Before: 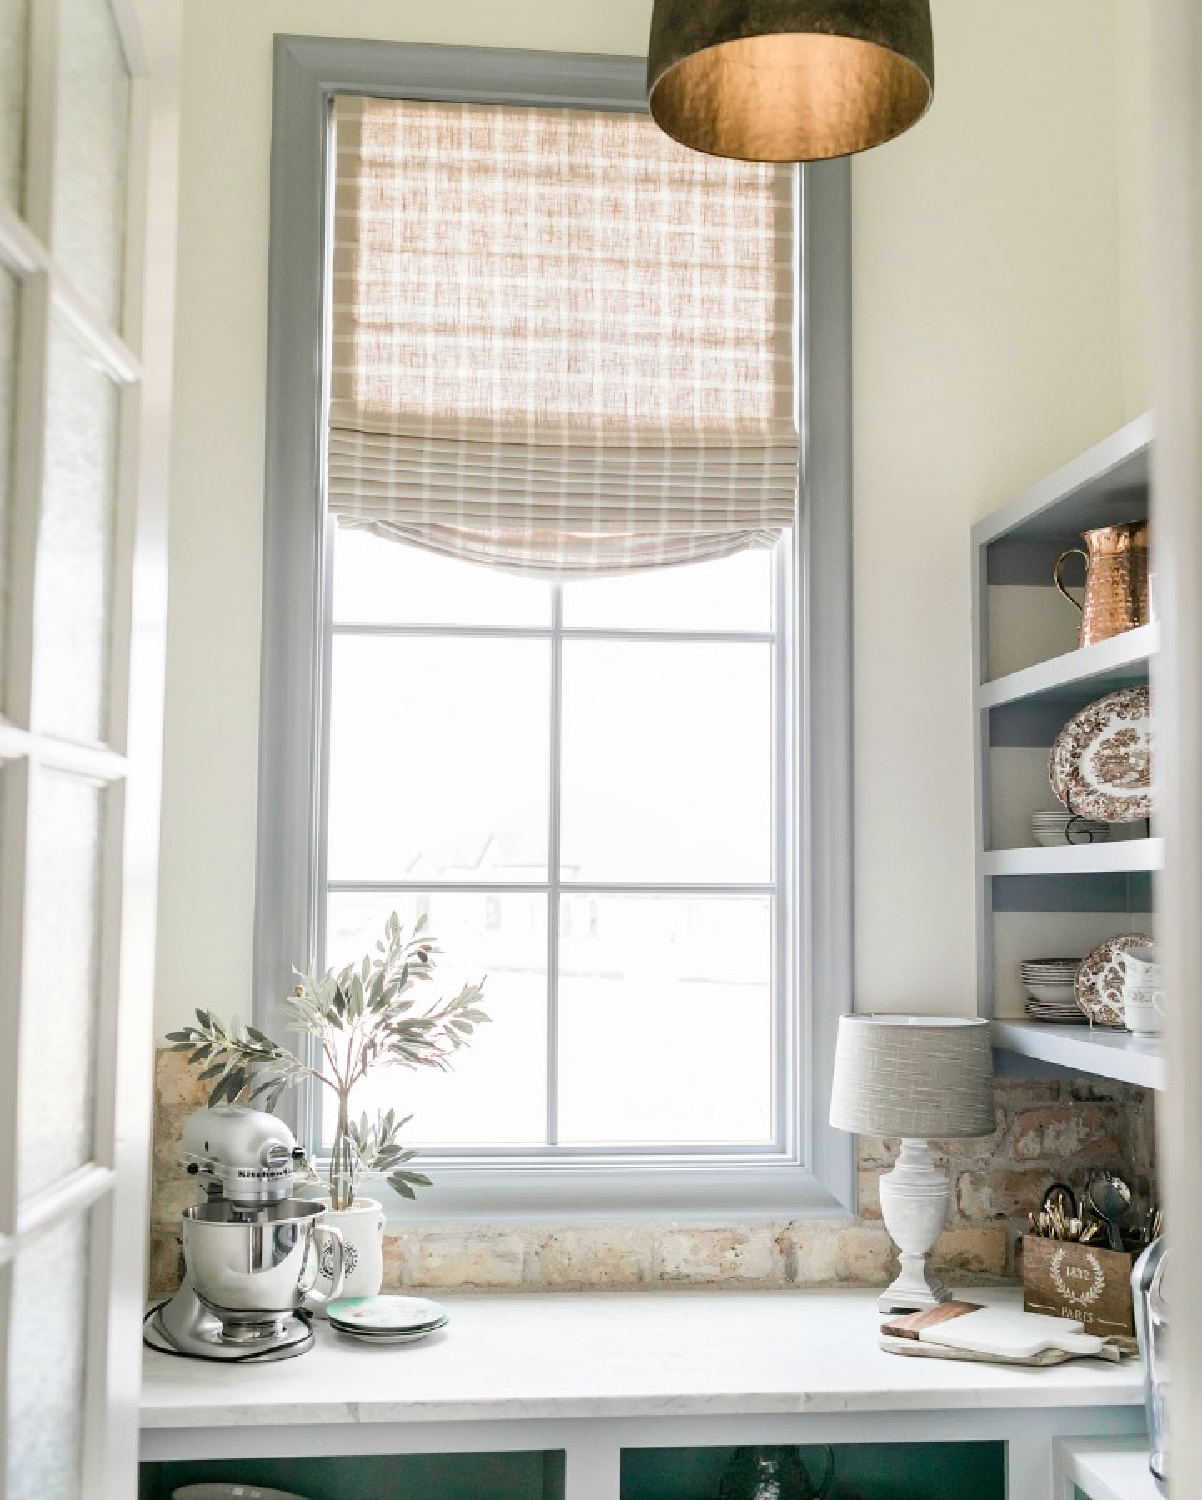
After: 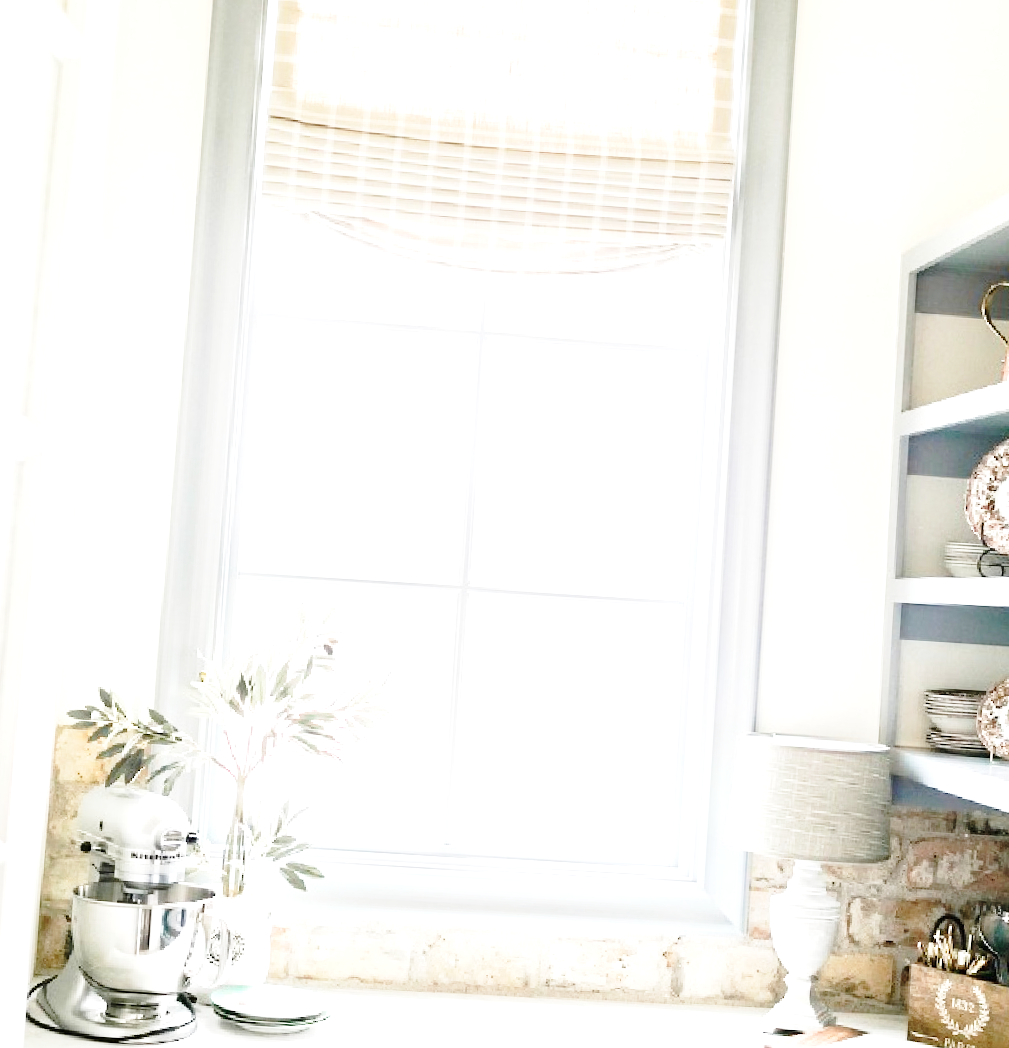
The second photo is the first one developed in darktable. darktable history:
crop and rotate: angle -3.5°, left 9.841%, top 21.132%, right 11.953%, bottom 12.133%
exposure: black level correction 0, exposure 0.702 EV, compensate highlight preservation false
shadows and highlights: shadows 13.25, white point adjustment 1.2, highlights -2.07, soften with gaussian
base curve: curves: ch0 [(0, 0) (0.028, 0.03) (0.121, 0.232) (0.46, 0.748) (0.859, 0.968) (1, 1)], preserve colors none
